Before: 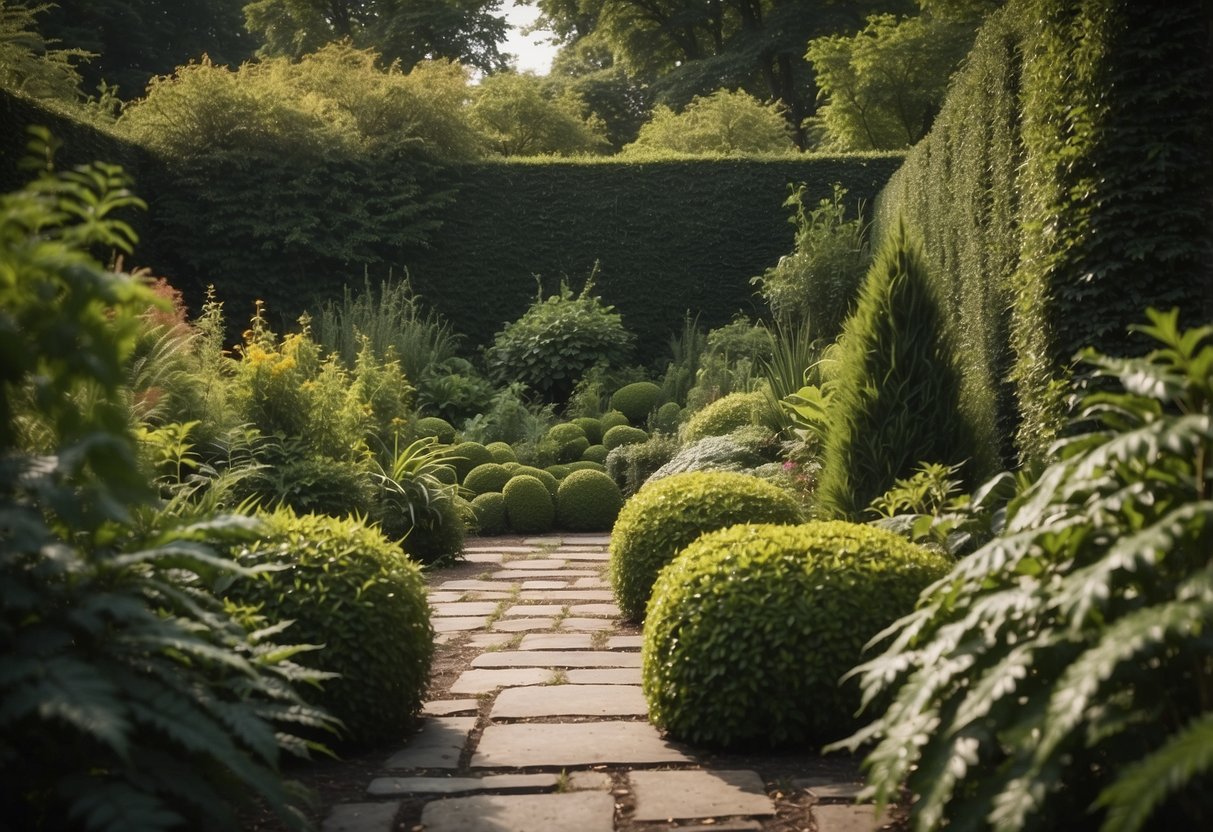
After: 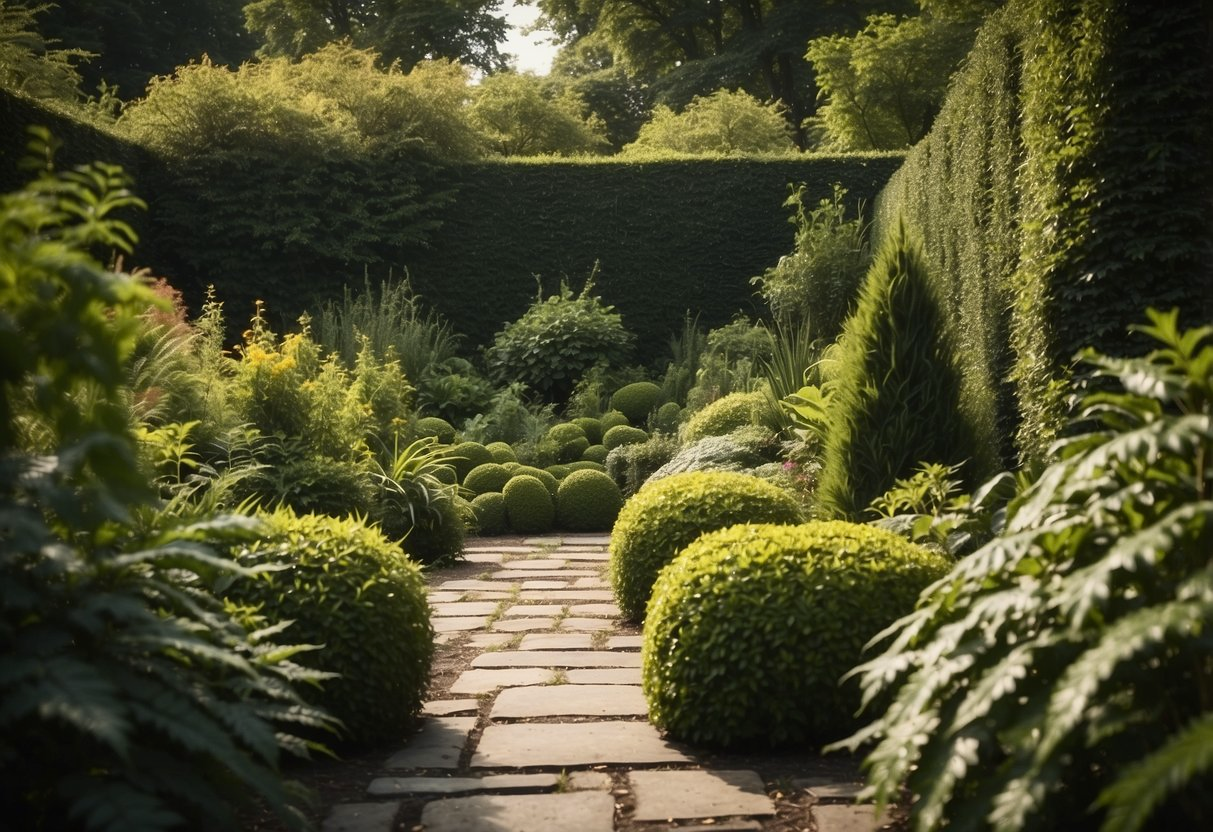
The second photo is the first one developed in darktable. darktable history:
contrast brightness saturation: contrast 0.154, brightness 0.04
color calibration: output R [0.994, 0.059, -0.119, 0], output G [-0.036, 1.09, -0.119, 0], output B [0.078, -0.108, 0.961, 0], illuminant same as pipeline (D50), adaptation XYZ, x 0.346, y 0.359, temperature 5008.62 K
color zones: curves: ch0 [(0.25, 0.5) (0.428, 0.473) (0.75, 0.5)]; ch1 [(0.243, 0.479) (0.398, 0.452) (0.75, 0.5)]
